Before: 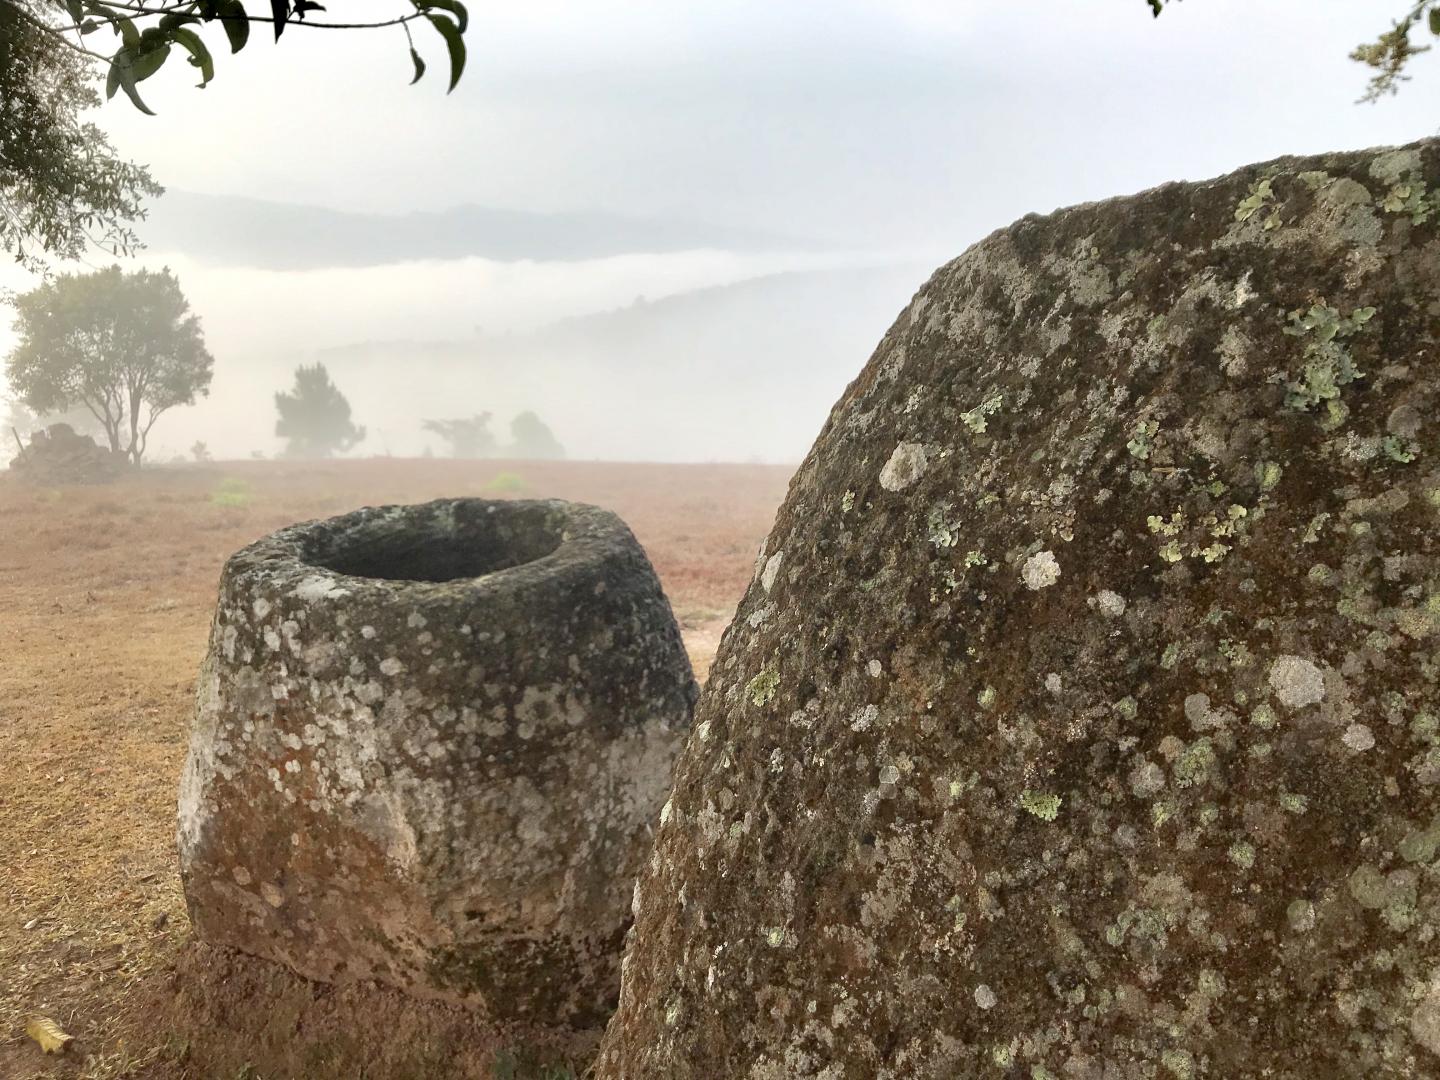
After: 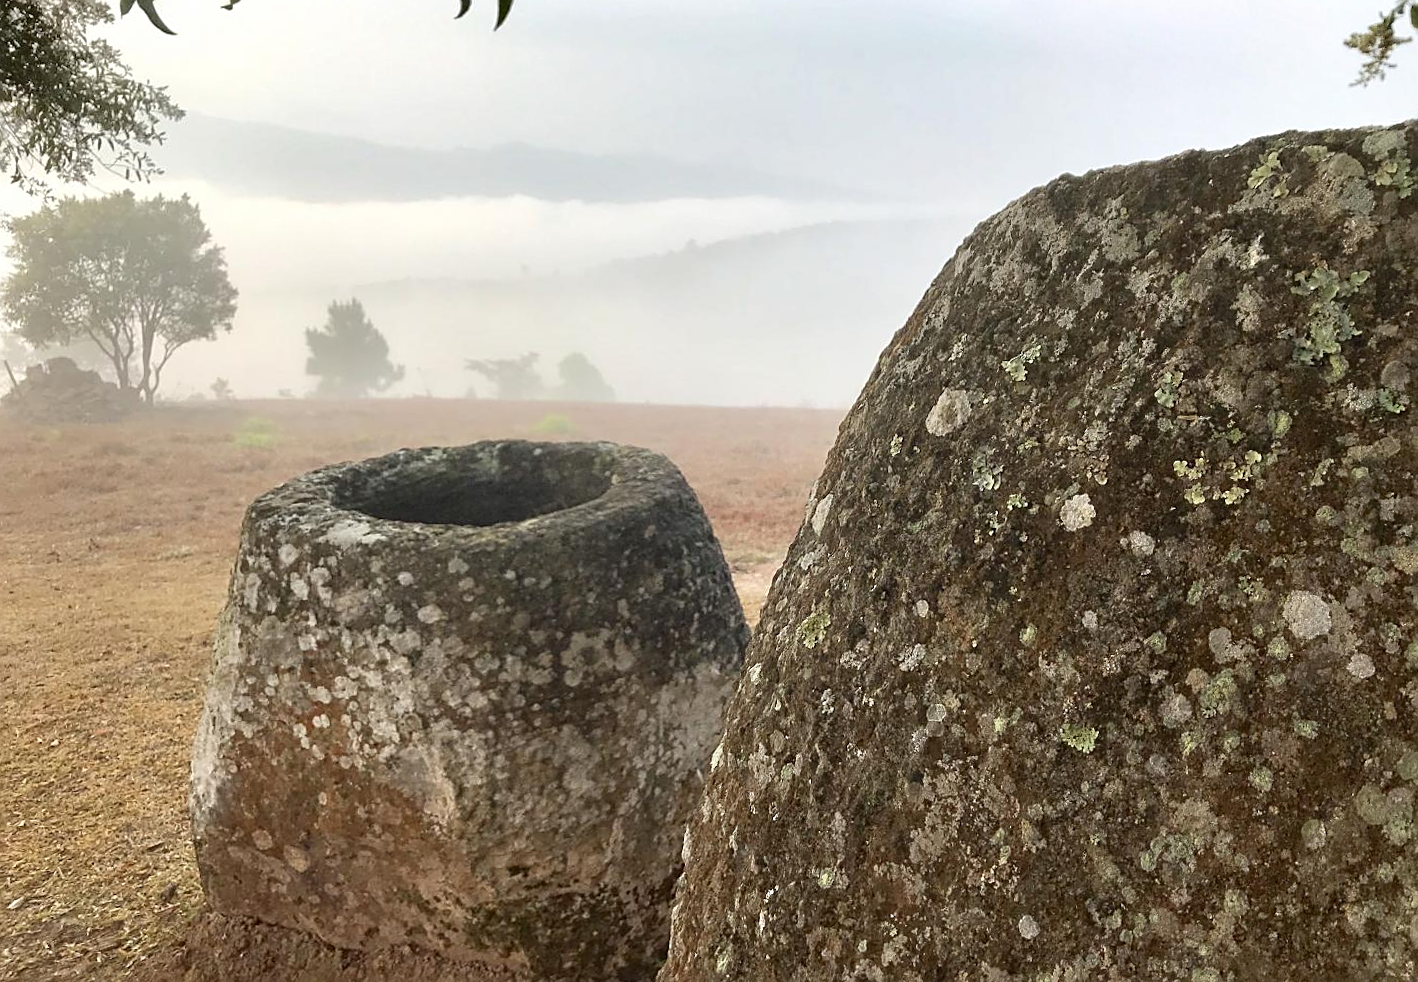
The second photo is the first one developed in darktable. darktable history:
sharpen: on, module defaults
rotate and perspective: rotation -0.013°, lens shift (vertical) -0.027, lens shift (horizontal) 0.178, crop left 0.016, crop right 0.989, crop top 0.082, crop bottom 0.918
color contrast: green-magenta contrast 0.96
